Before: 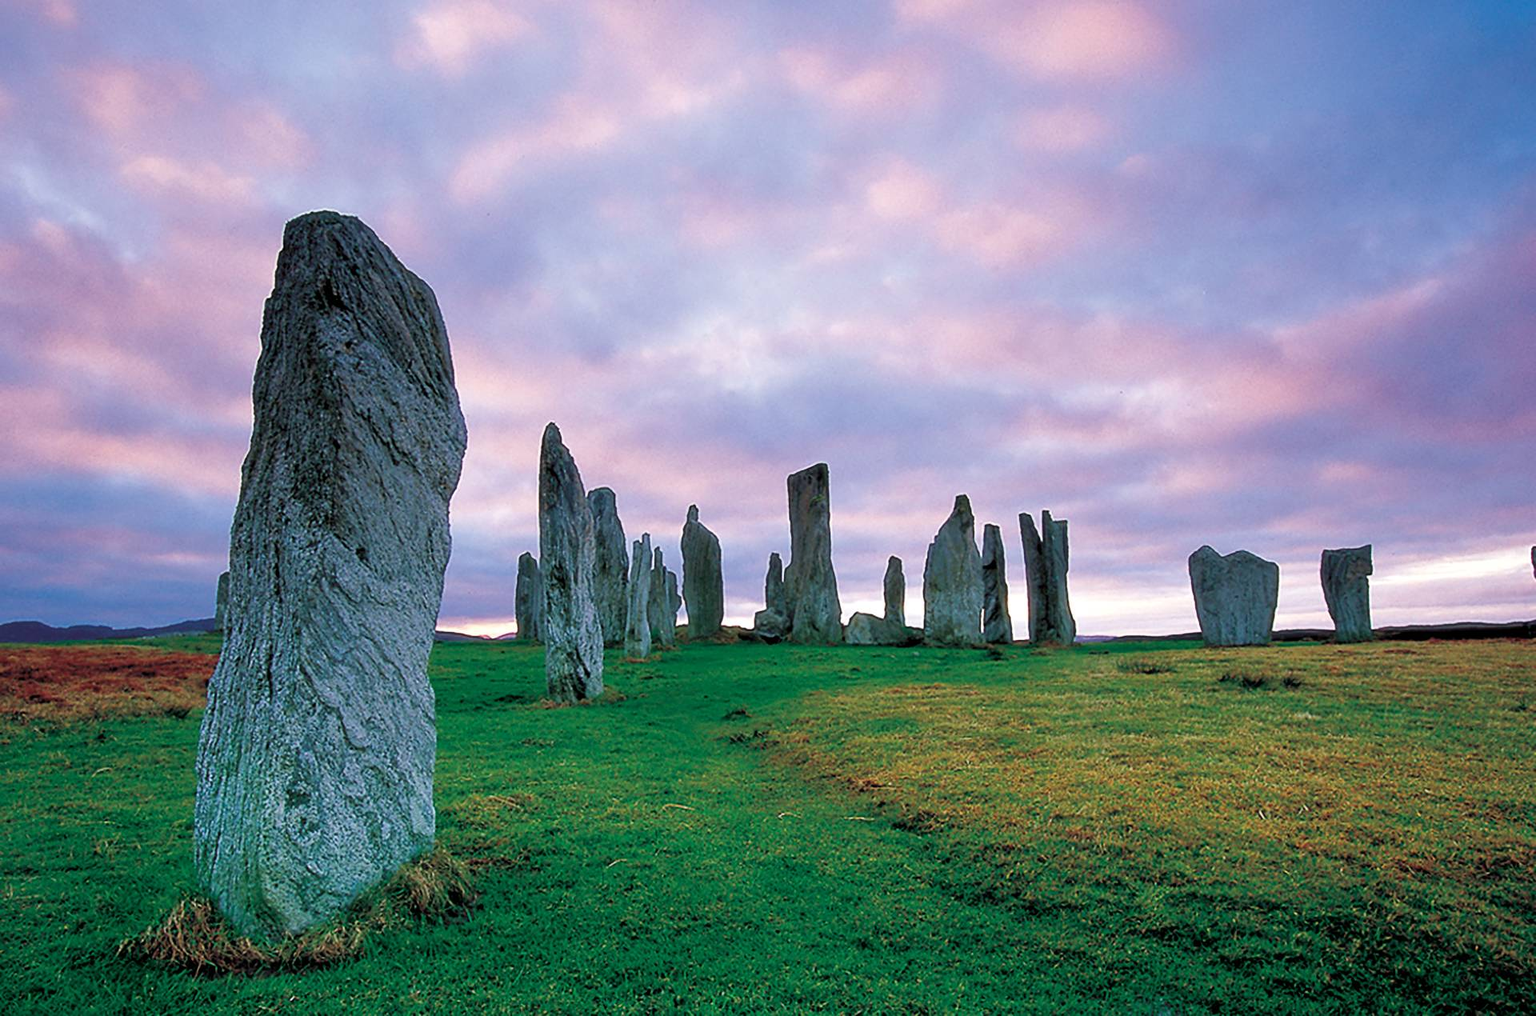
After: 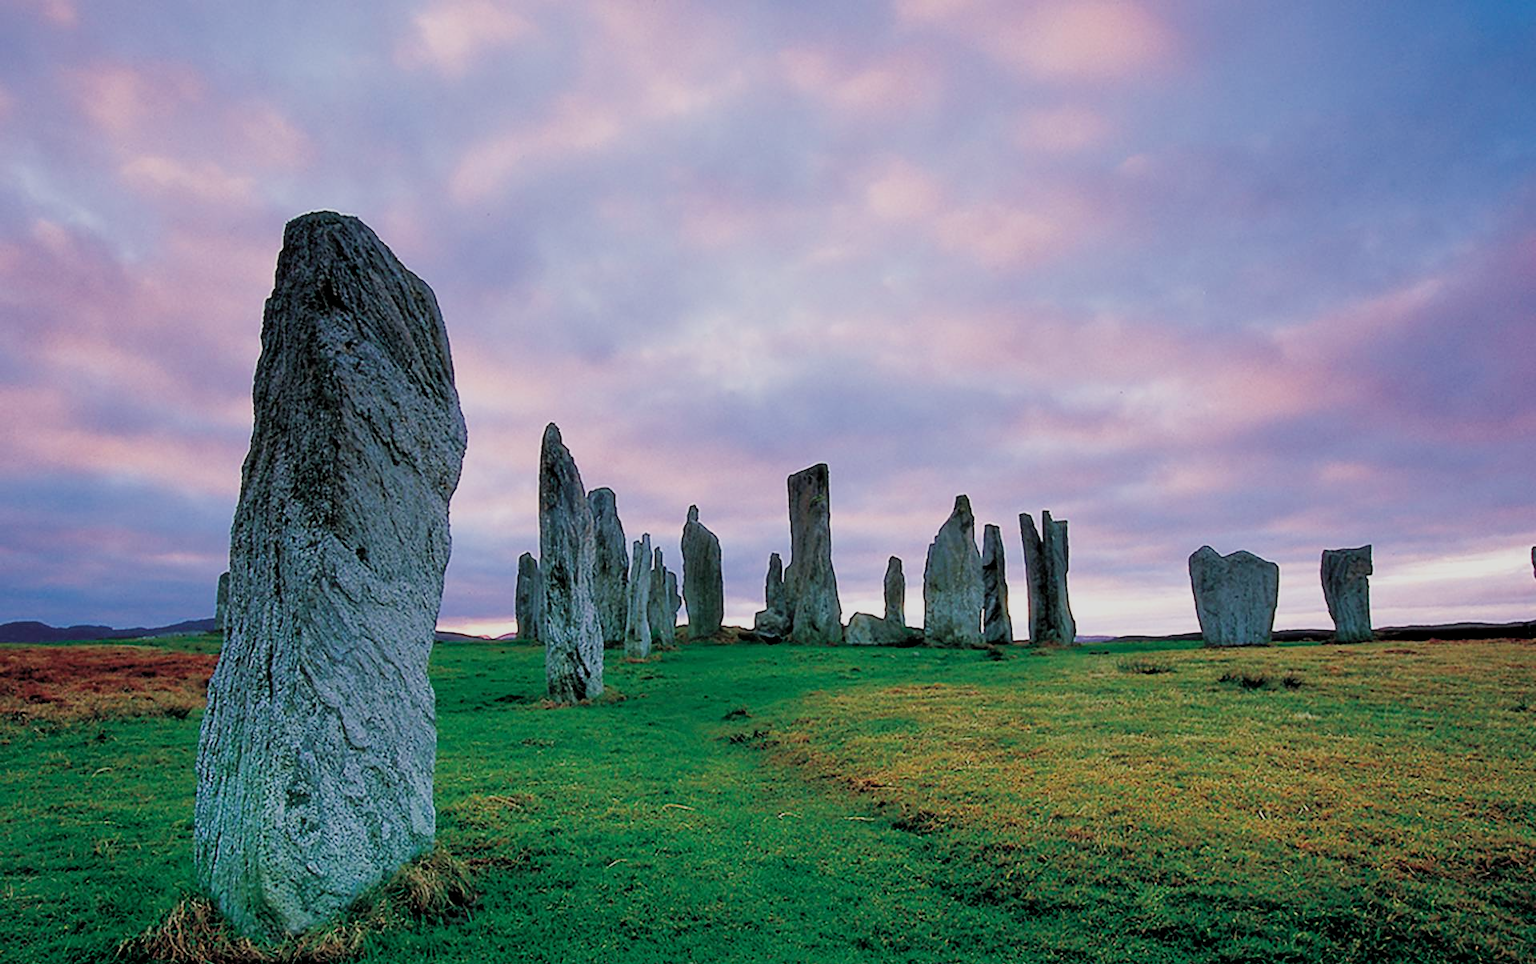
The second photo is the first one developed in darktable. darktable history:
crop and rotate: top 0.007%, bottom 5.023%
exposure: compensate highlight preservation false
filmic rgb: black relative exposure -7.97 EV, white relative exposure 3.89 EV, hardness 4.23
